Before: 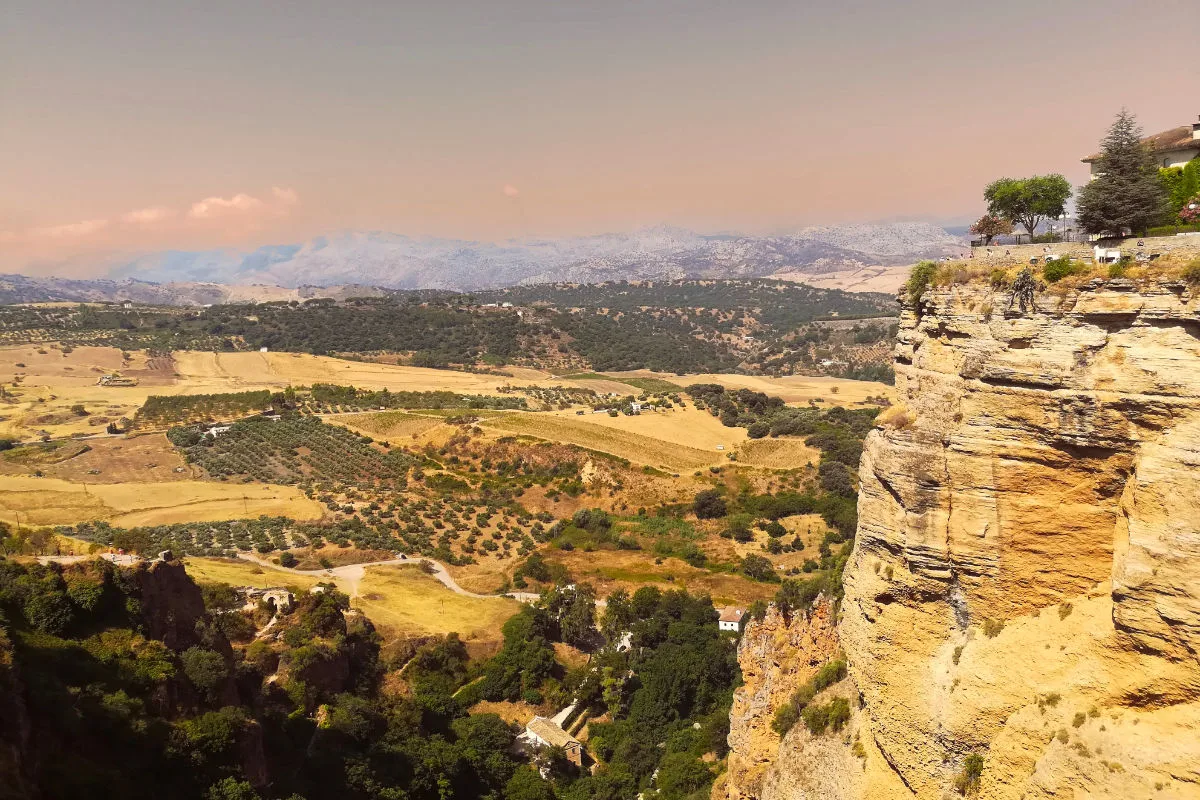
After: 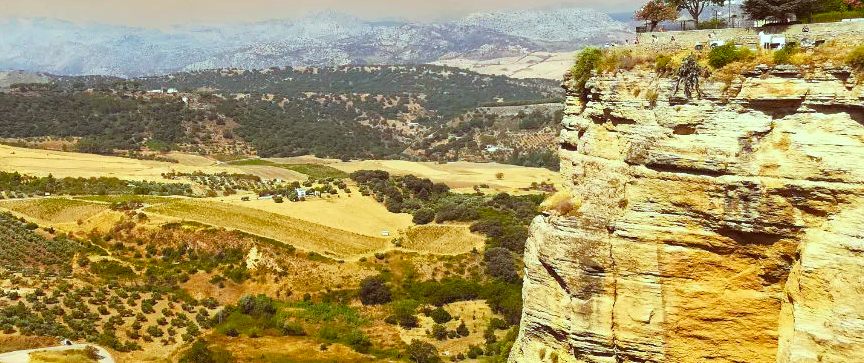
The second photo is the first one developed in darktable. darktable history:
color balance rgb: highlights gain › luminance 15.428%, highlights gain › chroma 3.919%, highlights gain › hue 206.22°, perceptual saturation grading › global saturation 34.825%, perceptual saturation grading › highlights -25.416%, perceptual saturation grading › shadows 25.405%
crop and rotate: left 27.947%, top 26.994%, bottom 27.573%
